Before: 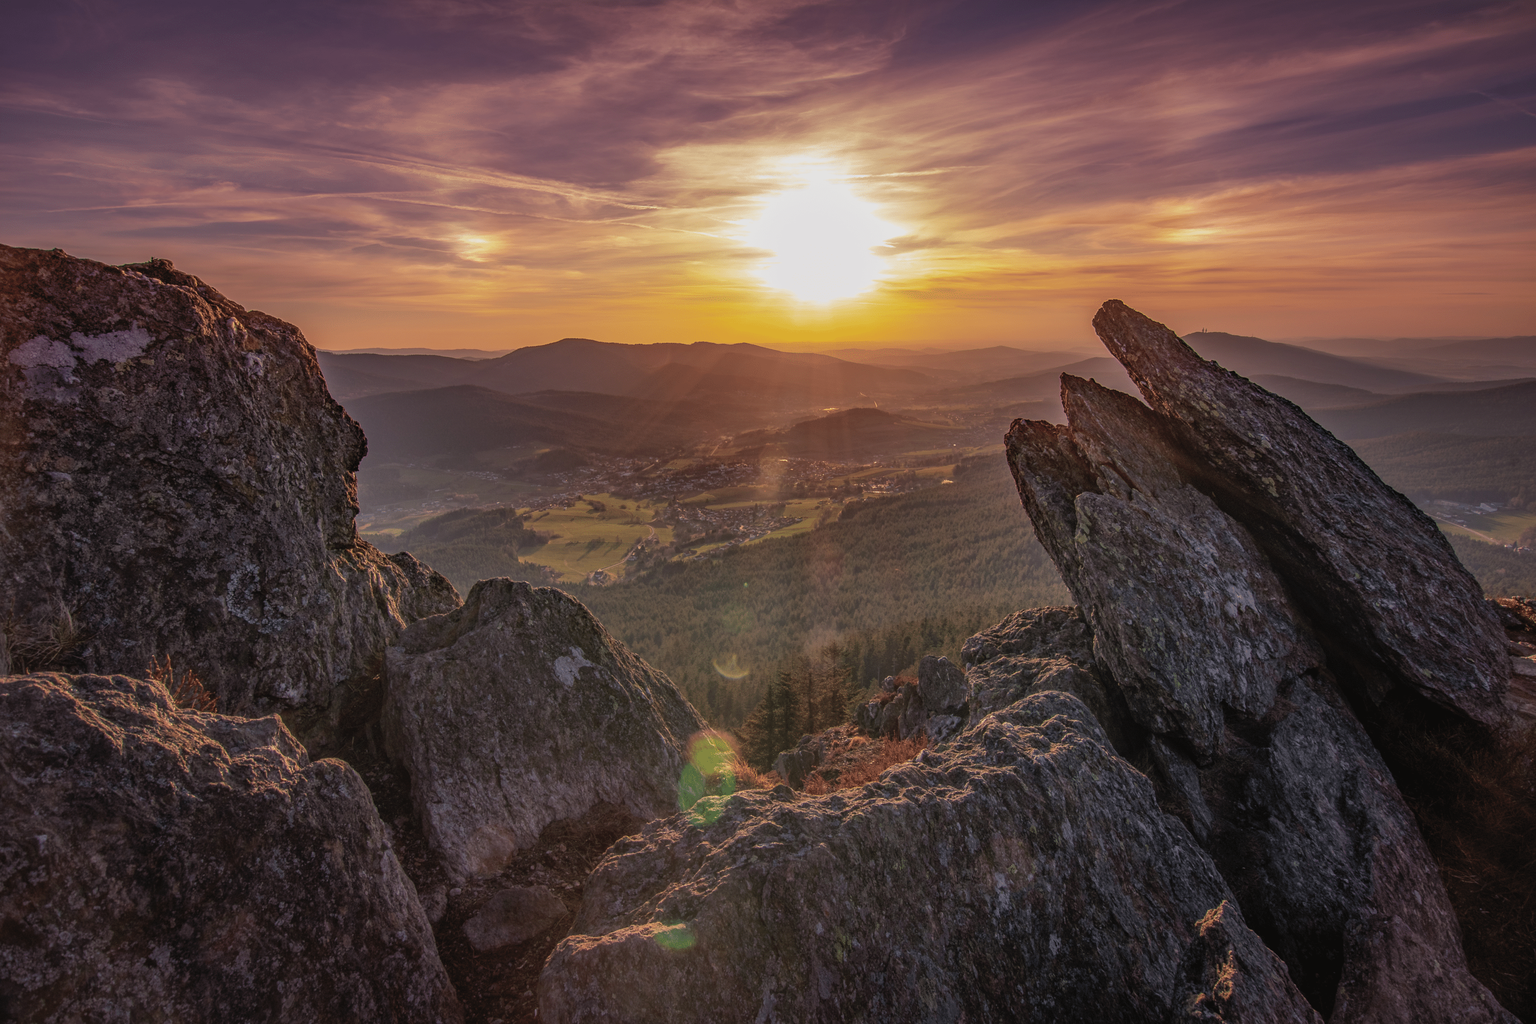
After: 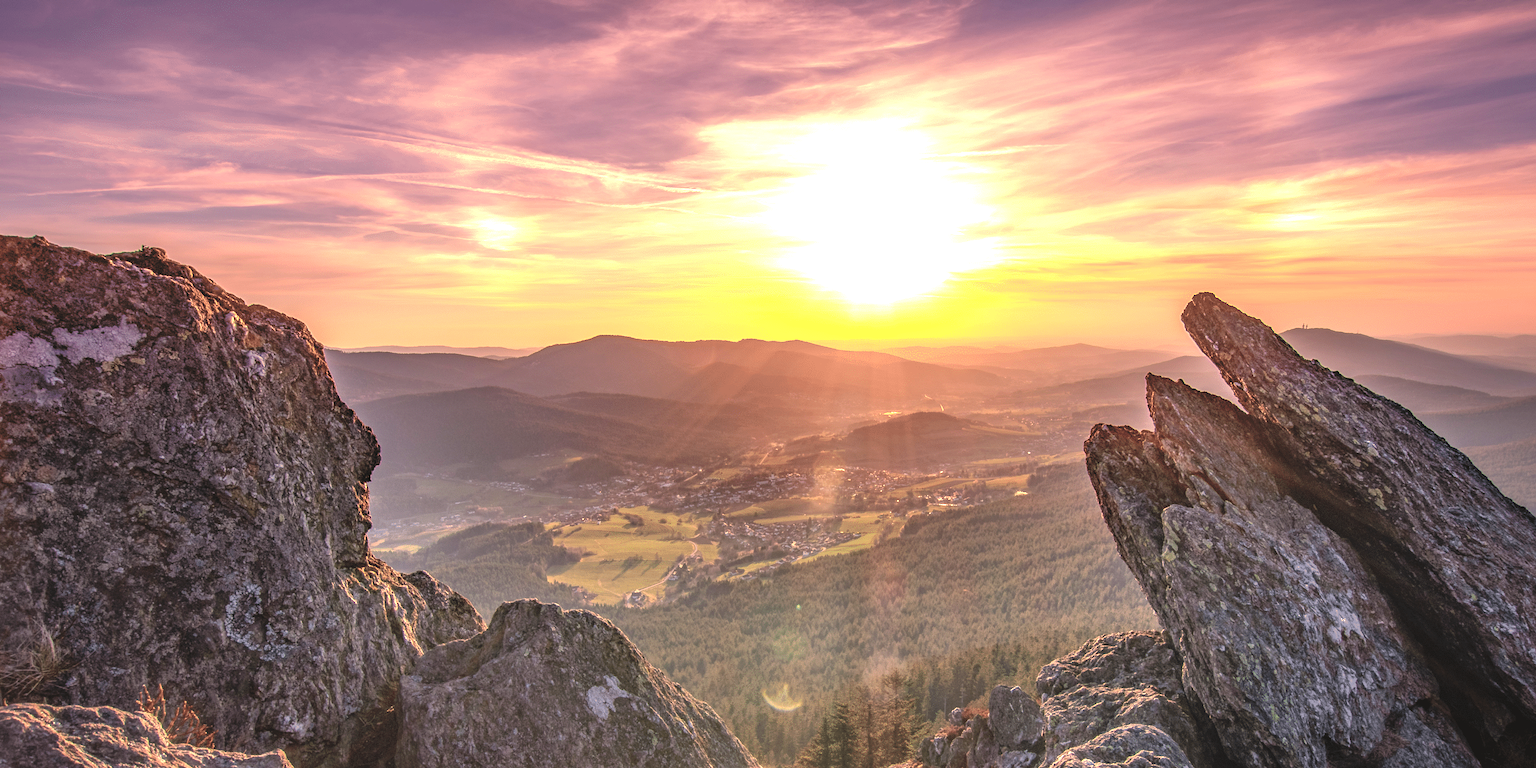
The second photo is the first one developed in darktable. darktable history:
exposure: black level correction 0, exposure 1.5 EV, compensate highlight preservation false
crop: left 1.509%, top 3.452%, right 7.696%, bottom 28.452%
